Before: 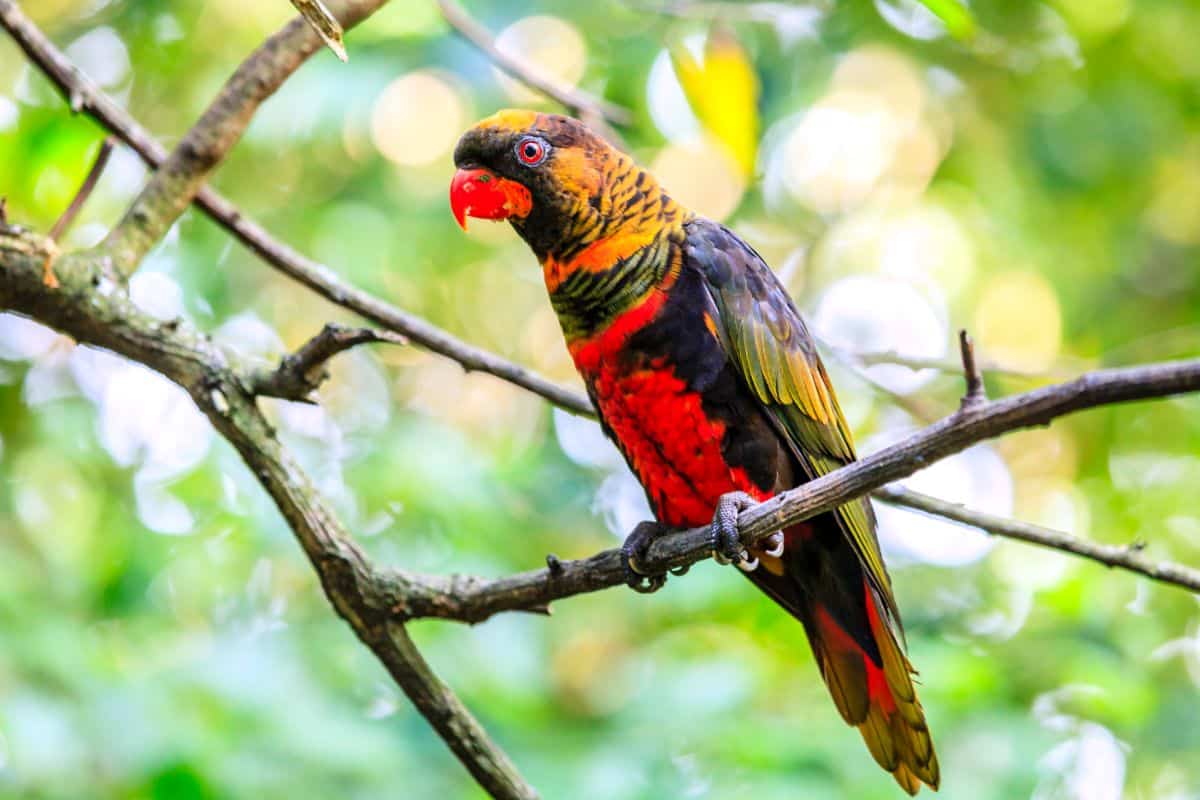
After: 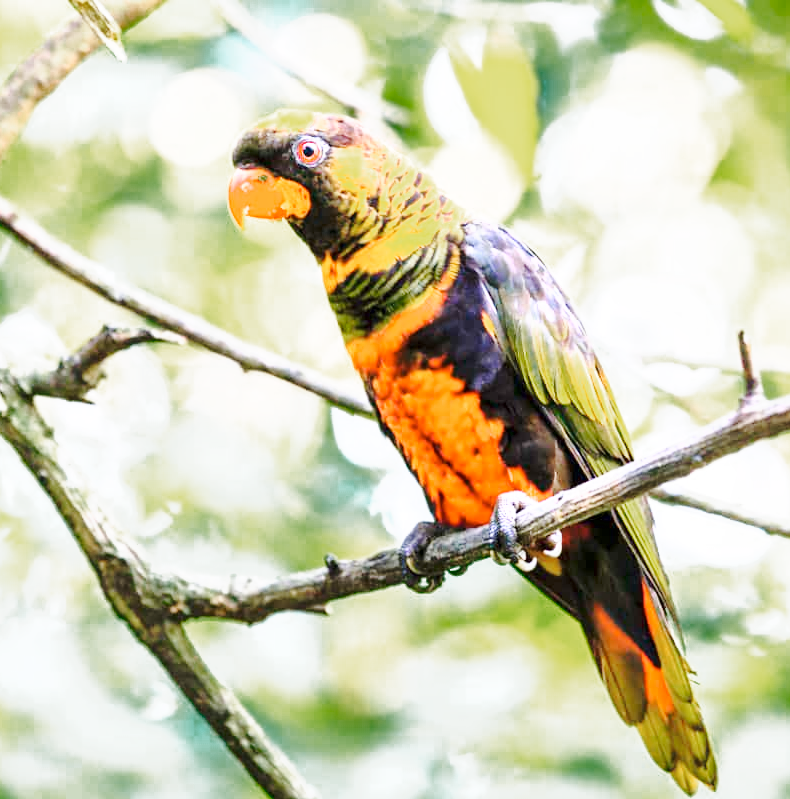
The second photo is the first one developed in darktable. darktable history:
exposure: black level correction 0, exposure 0.7 EV, compensate highlight preservation false
crop and rotate: left 18.579%, right 15.57%
local contrast: mode bilateral grid, contrast 20, coarseness 51, detail 119%, midtone range 0.2
base curve: curves: ch0 [(0, 0) (0.025, 0.046) (0.112, 0.277) (0.467, 0.74) (0.814, 0.929) (1, 0.942)], preserve colors none
color zones: curves: ch0 [(0, 0.558) (0.143, 0.548) (0.286, 0.447) (0.429, 0.259) (0.571, 0.5) (0.714, 0.5) (0.857, 0.593) (1, 0.558)]; ch1 [(0, 0.543) (0.01, 0.544) (0.12, 0.492) (0.248, 0.458) (0.5, 0.534) (0.748, 0.5) (0.99, 0.469) (1, 0.543)]; ch2 [(0, 0.507) (0.143, 0.522) (0.286, 0.505) (0.429, 0.5) (0.571, 0.5) (0.714, 0.5) (0.857, 0.5) (1, 0.507)], mix 42.59%
